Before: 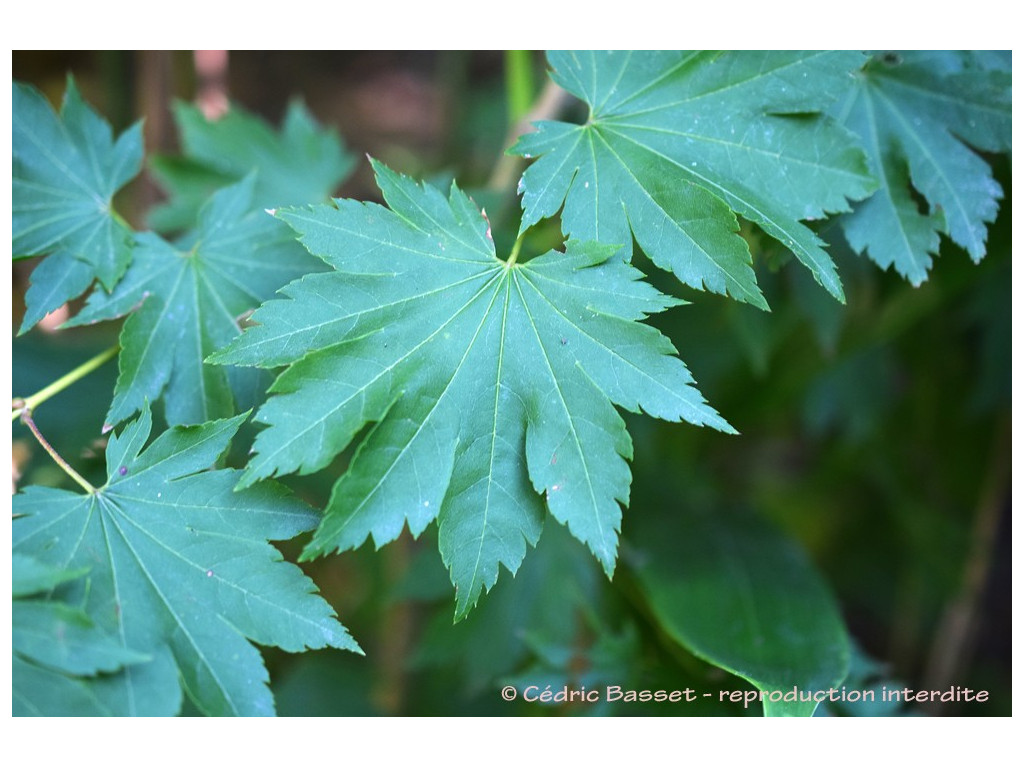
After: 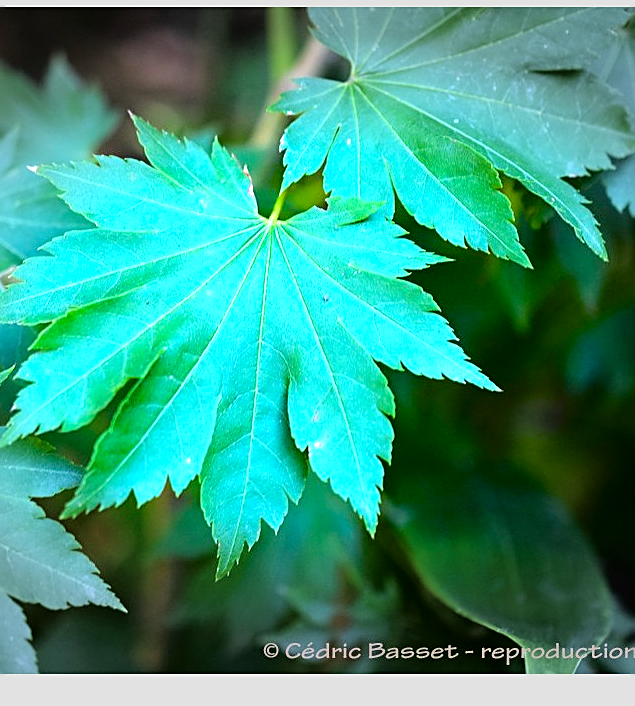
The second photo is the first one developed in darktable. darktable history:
crop and rotate: left 23.337%, top 5.636%, right 14.604%, bottom 2.337%
color balance rgb: perceptual saturation grading › global saturation 36.63%, perceptual saturation grading › shadows 35.588%, perceptual brilliance grading › global brilliance -4.836%, perceptual brilliance grading › highlights 24.883%, perceptual brilliance grading › mid-tones 7.031%, perceptual brilliance grading › shadows -4.593%, global vibrance 20%
tone curve: curves: ch0 [(0, 0) (0.003, 0.01) (0.011, 0.01) (0.025, 0.011) (0.044, 0.019) (0.069, 0.032) (0.1, 0.054) (0.136, 0.088) (0.177, 0.138) (0.224, 0.214) (0.277, 0.297) (0.335, 0.391) (0.399, 0.469) (0.468, 0.551) (0.543, 0.622) (0.623, 0.699) (0.709, 0.775) (0.801, 0.85) (0.898, 0.929) (1, 1)], color space Lab, independent channels, preserve colors none
sharpen: on, module defaults
tone equalizer: on, module defaults
vignetting: fall-off start 78.46%, center (-0.032, -0.048), width/height ratio 1.326
